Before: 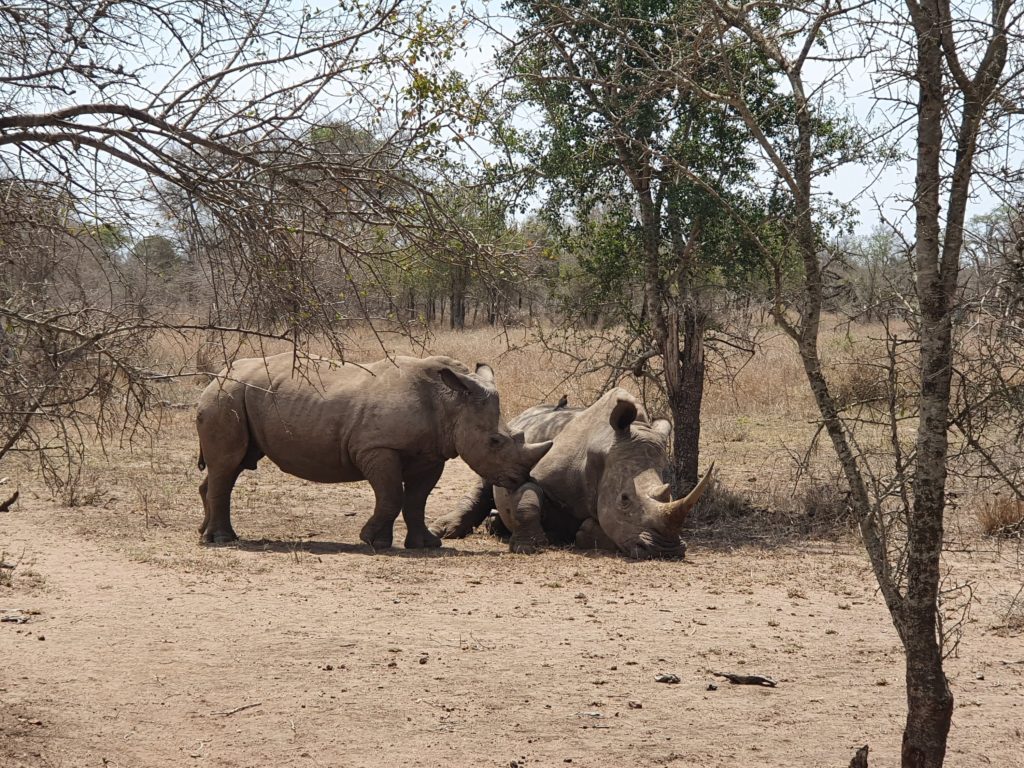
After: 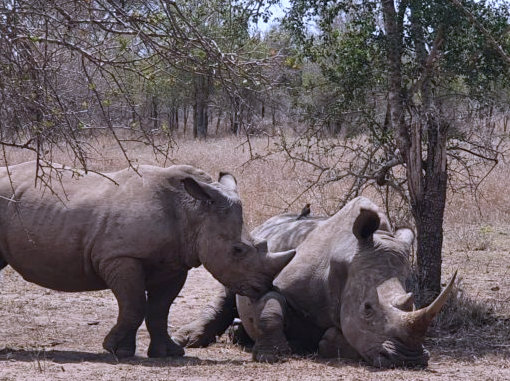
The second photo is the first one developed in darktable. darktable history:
crop: left 25.127%, top 24.994%, right 25.063%, bottom 25.326%
color calibration: illuminant as shot in camera, x 0.379, y 0.396, temperature 4139.1 K
